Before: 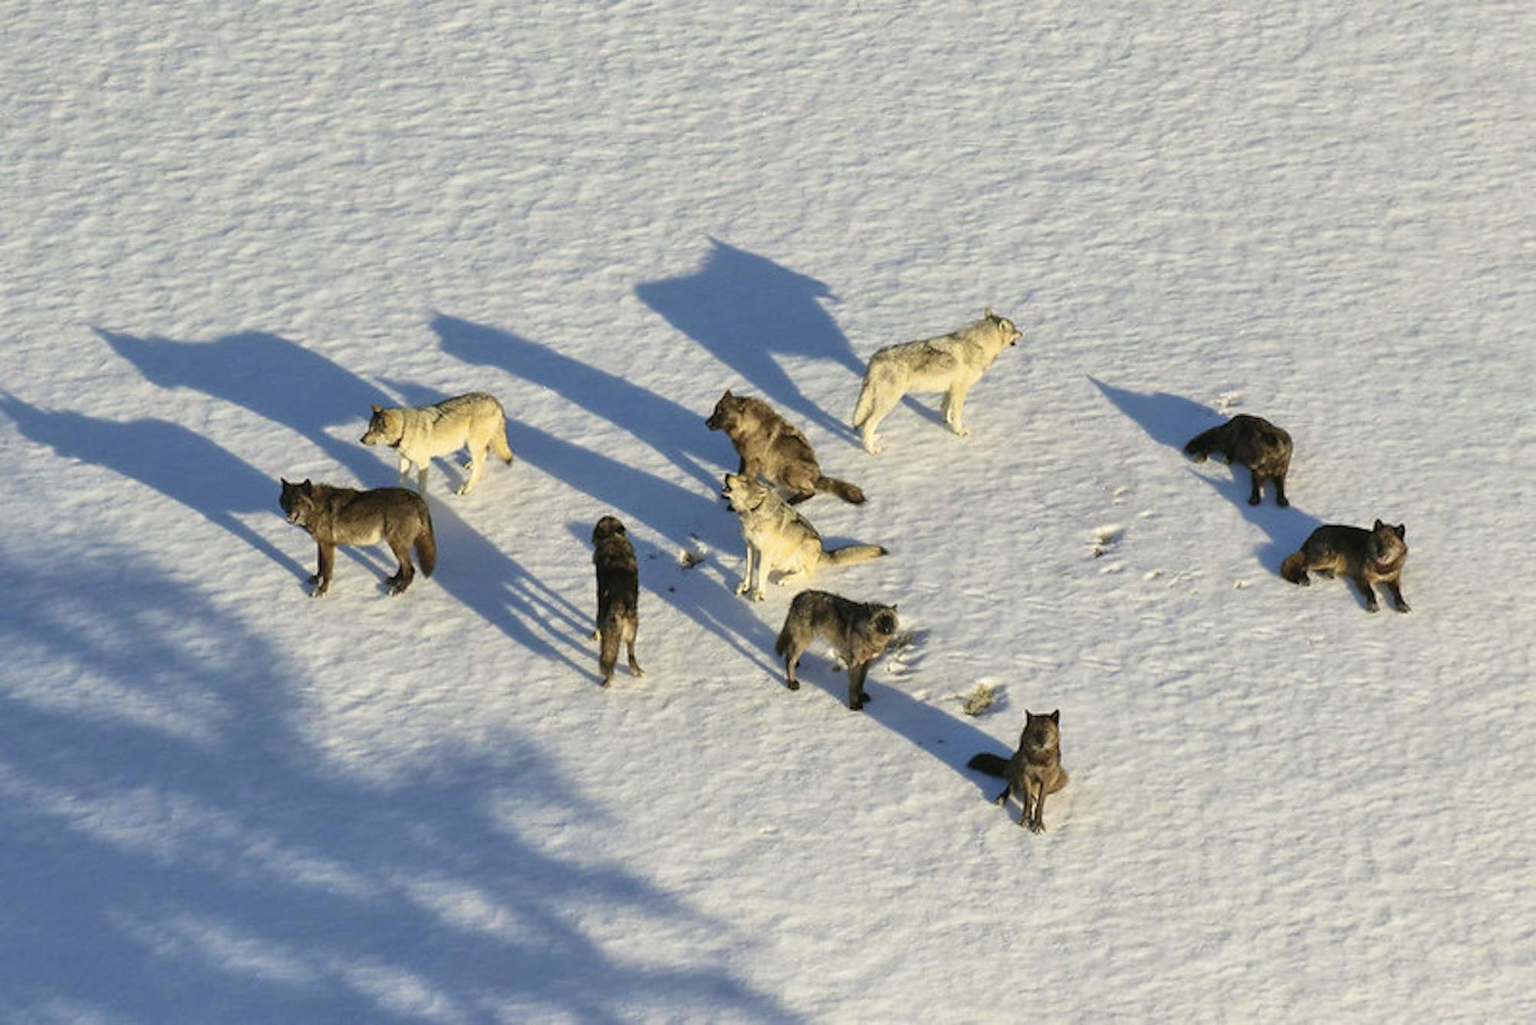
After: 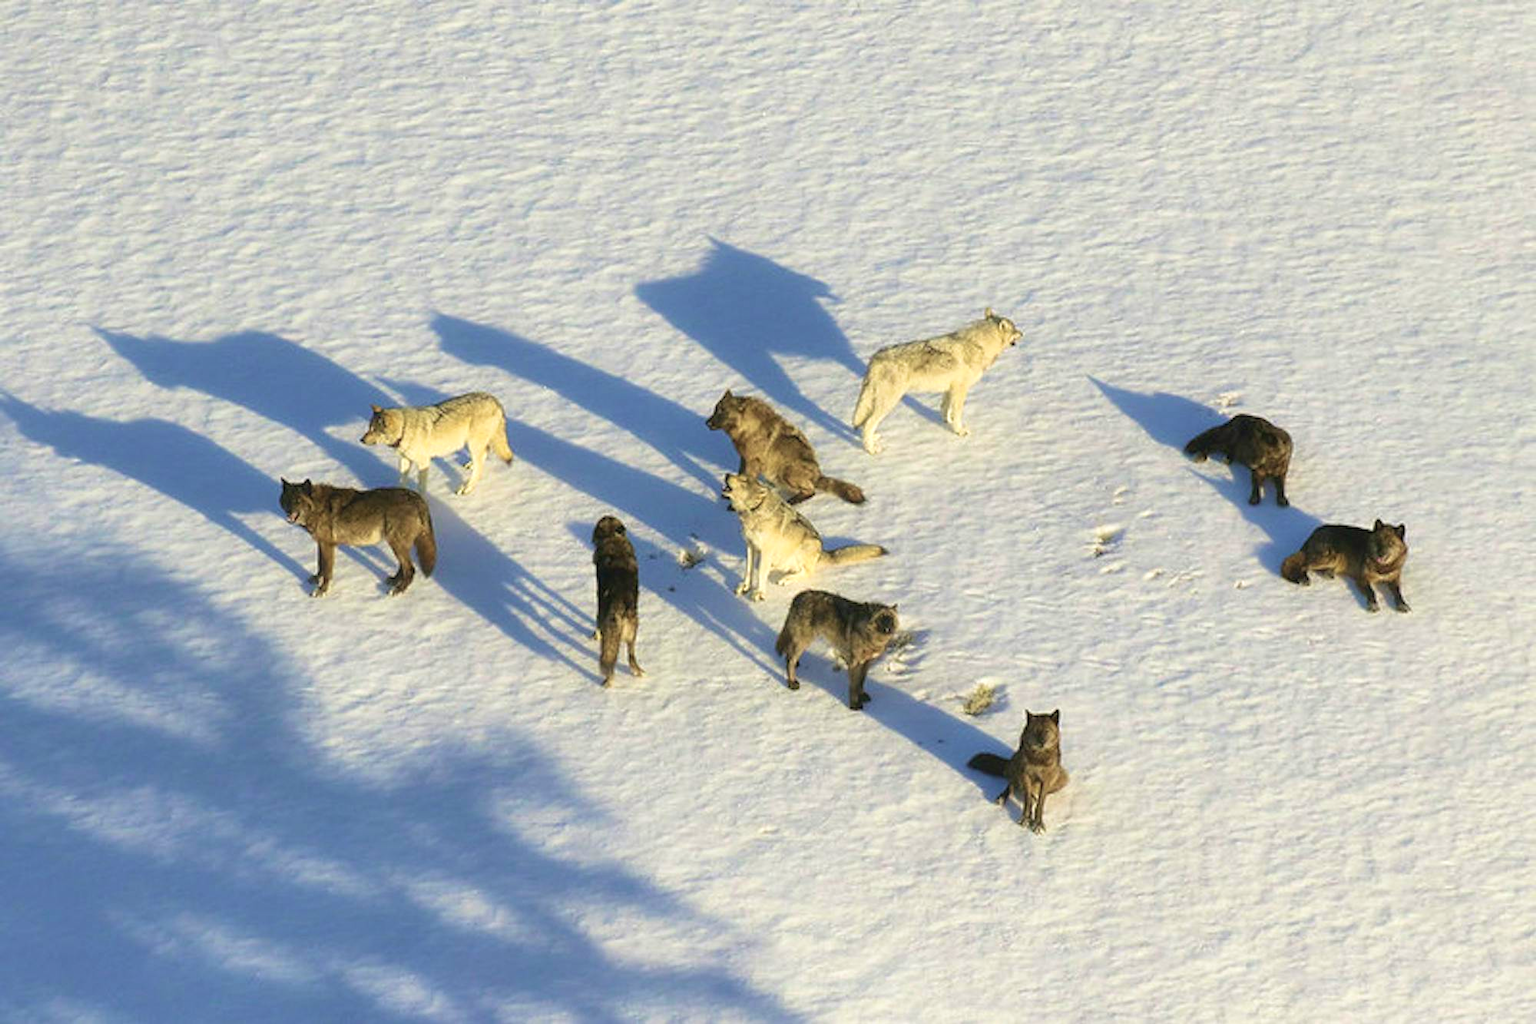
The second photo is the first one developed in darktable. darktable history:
contrast equalizer: y [[0.5, 0.496, 0.435, 0.435, 0.496, 0.5], [0.5 ×6], [0.5 ×6], [0 ×6], [0 ×6]]
exposure: black level correction 0.001, exposure 0.299 EV, compensate highlight preservation false
velvia: on, module defaults
